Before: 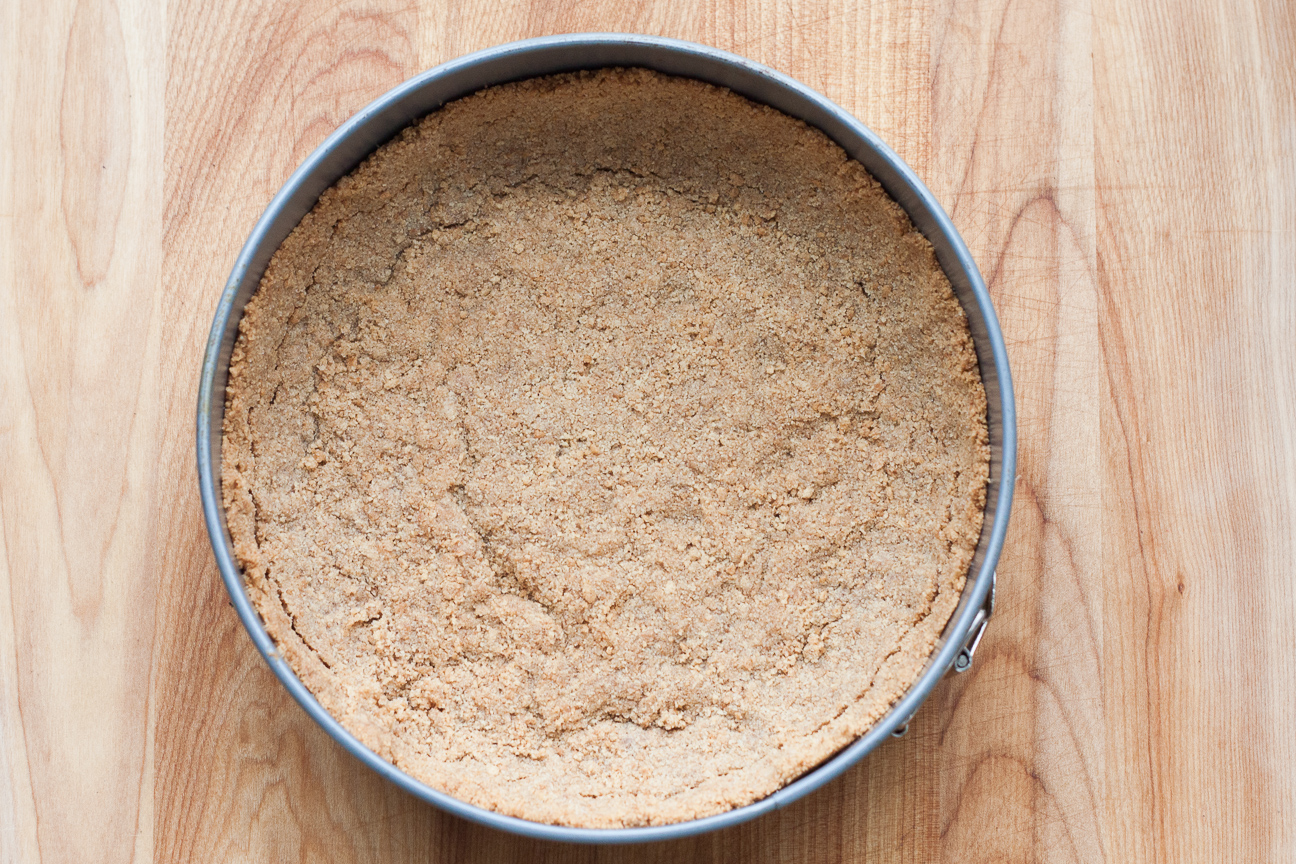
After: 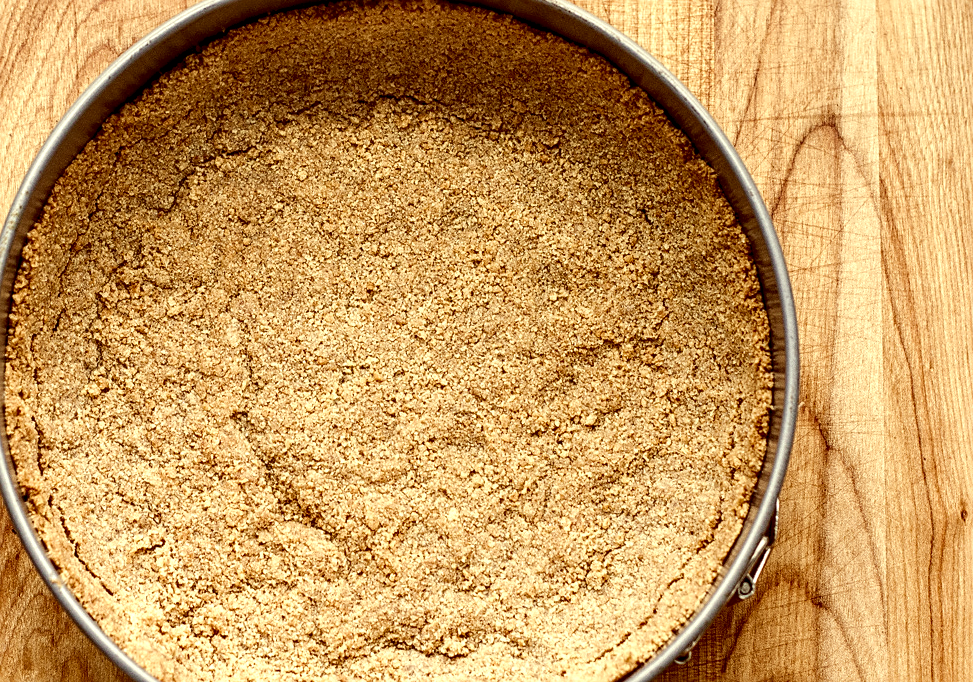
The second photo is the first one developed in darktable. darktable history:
sharpen: amount 0.498
crop: left 16.752%, top 8.491%, right 8.126%, bottom 12.499%
local contrast: detail 203%
color correction: highlights a* 1.05, highlights b* 24.66, shadows a* 16.01, shadows b* 24.87
